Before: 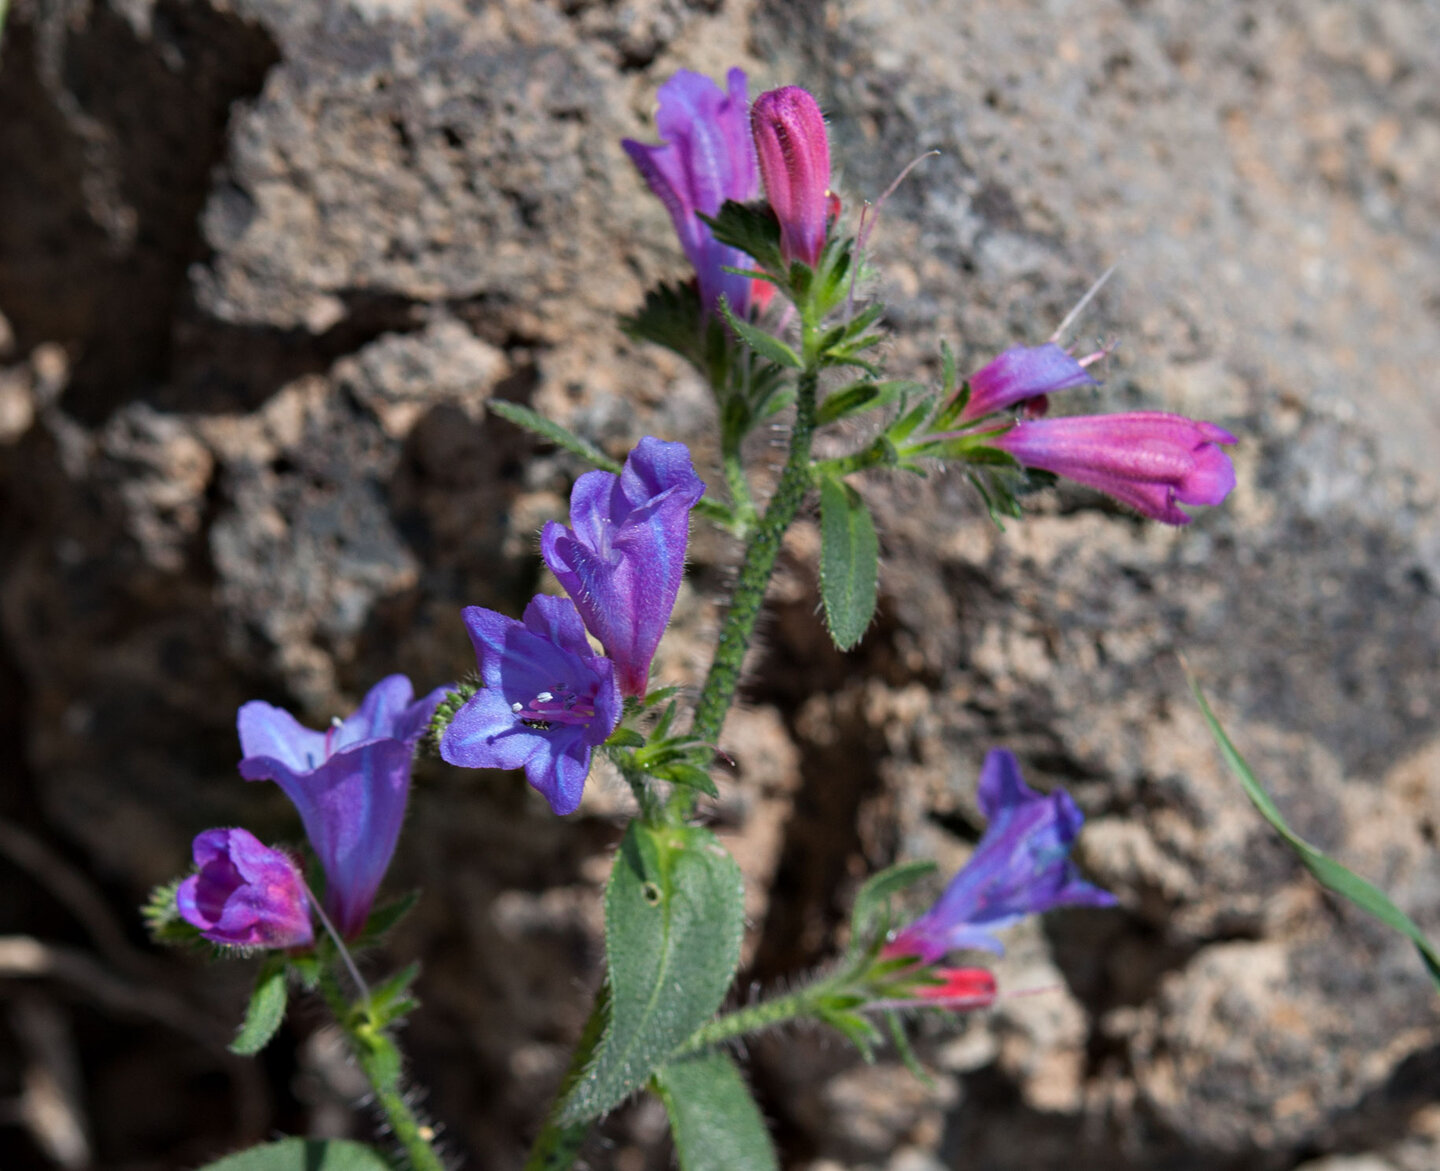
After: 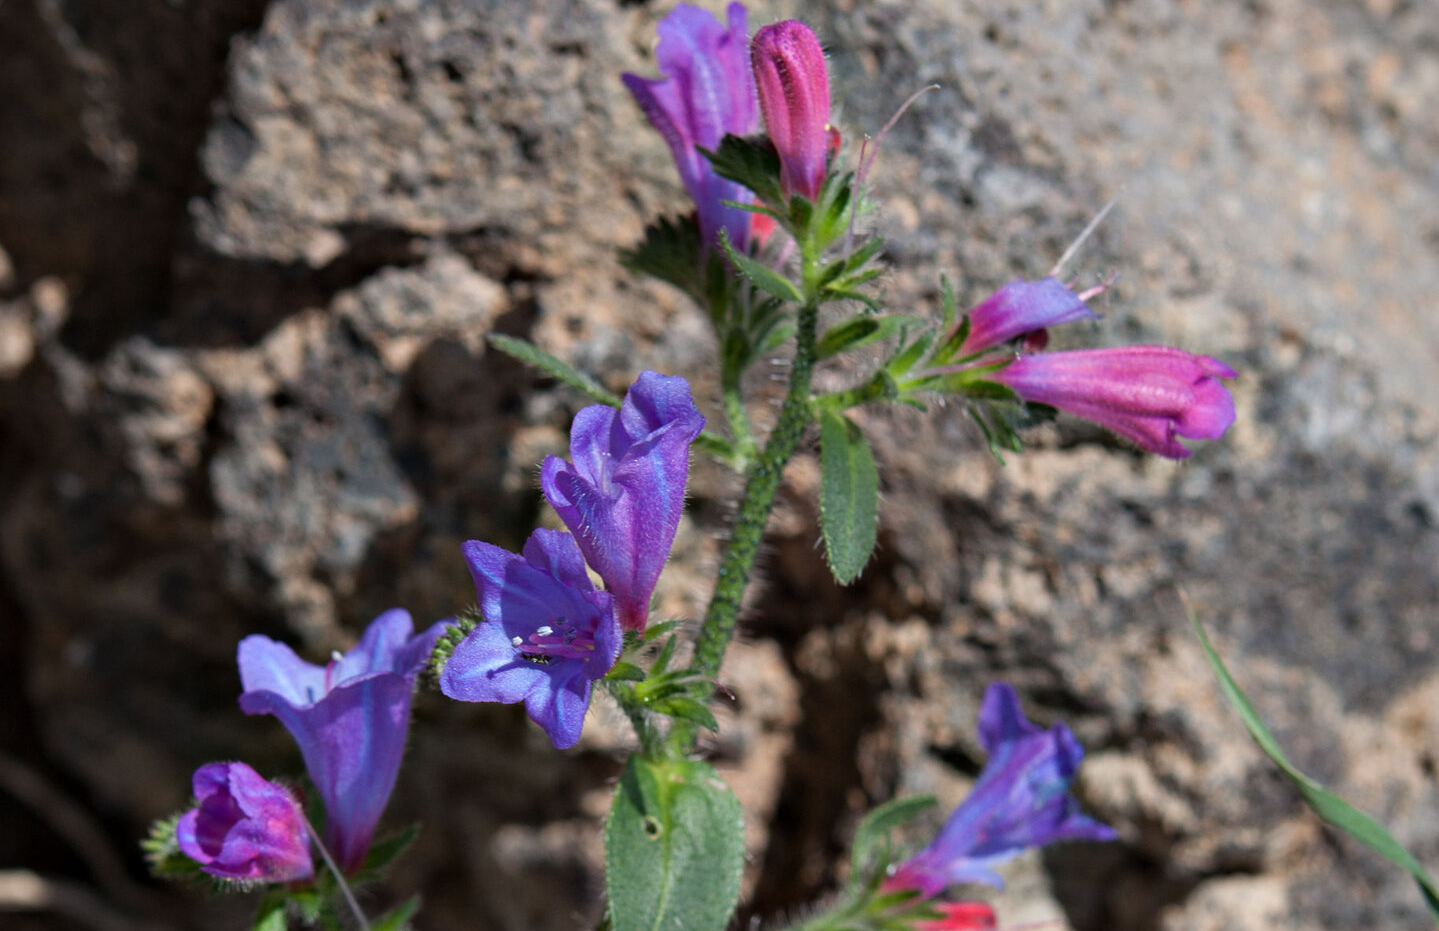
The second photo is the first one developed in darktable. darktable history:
crop and rotate: top 5.663%, bottom 14.802%
